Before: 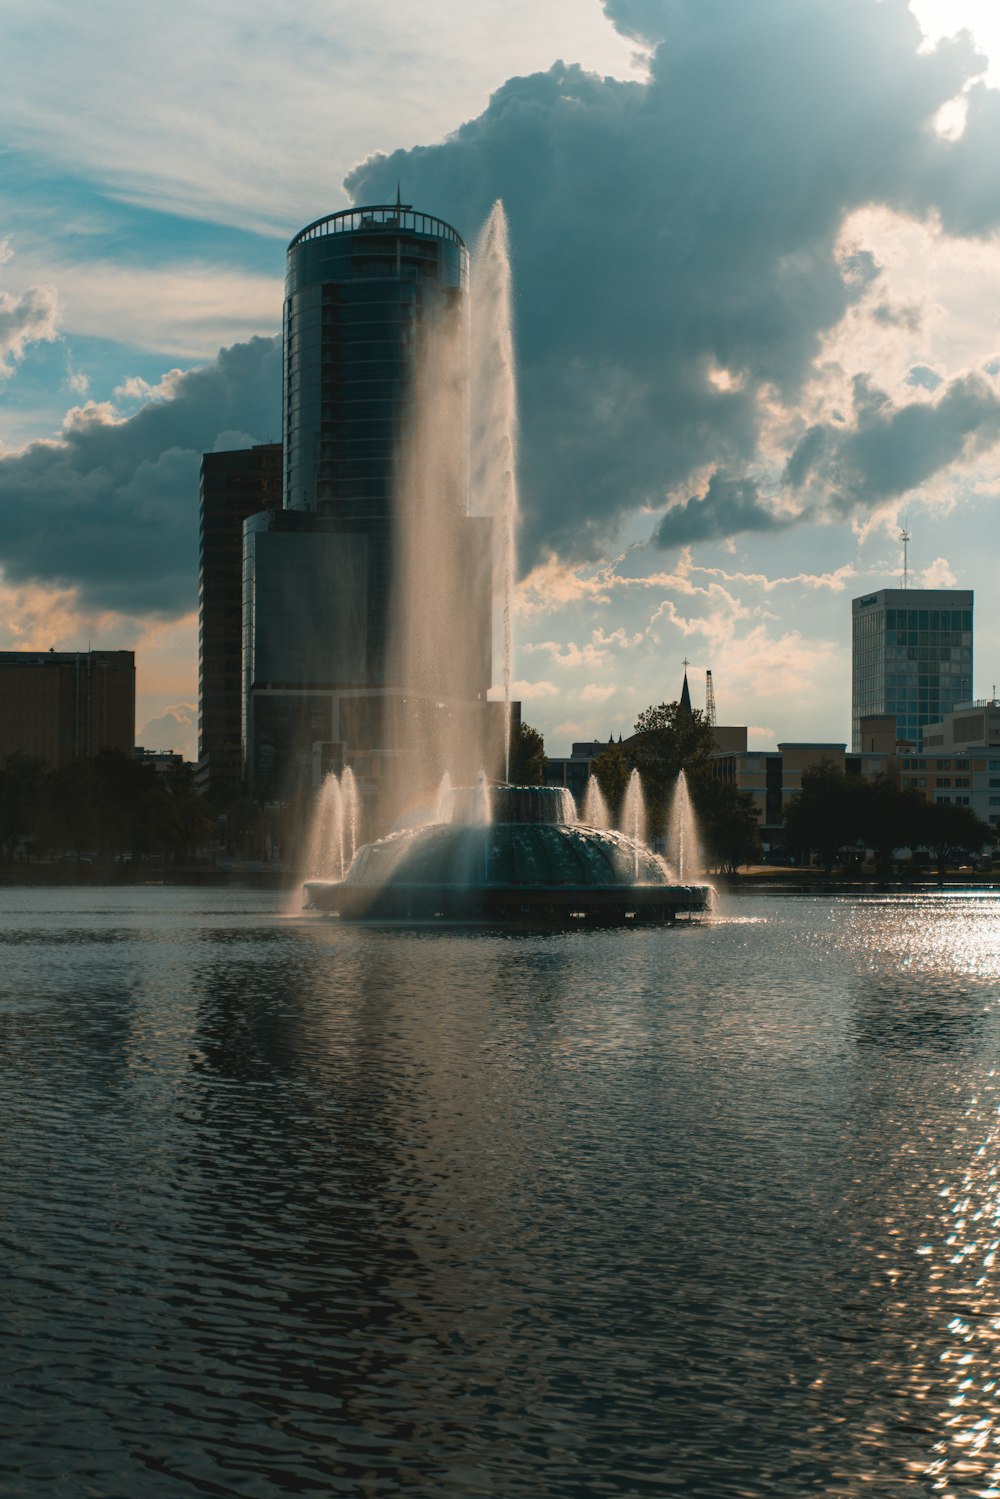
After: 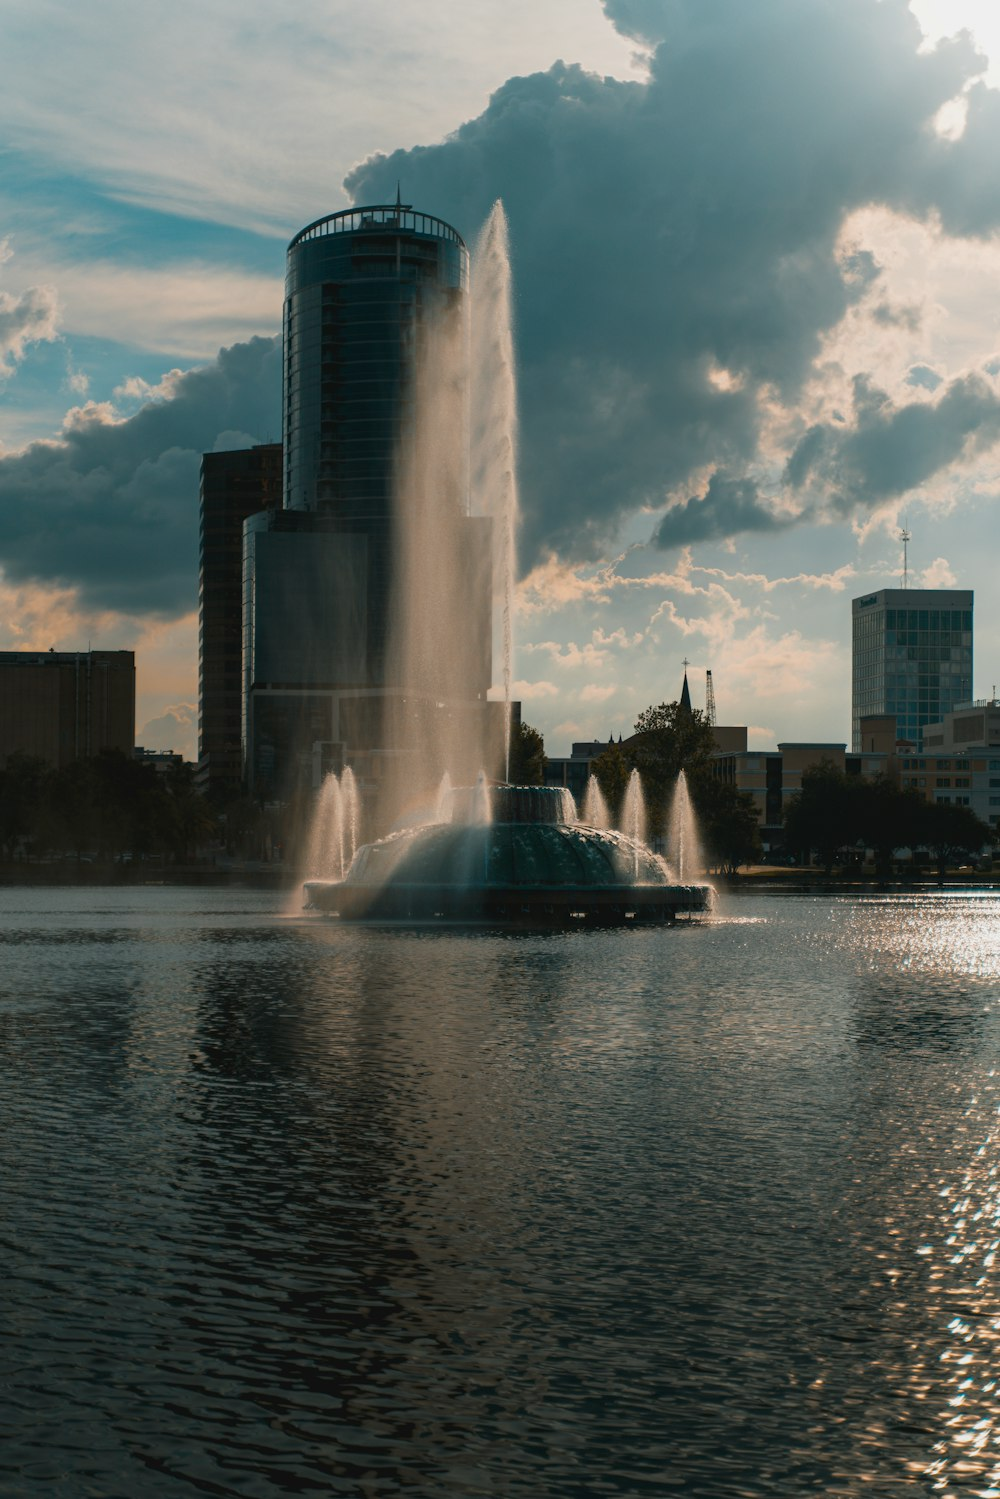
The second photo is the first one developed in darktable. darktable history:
exposure: black level correction 0.001, exposure -0.203 EV, compensate exposure bias true, compensate highlight preservation false
